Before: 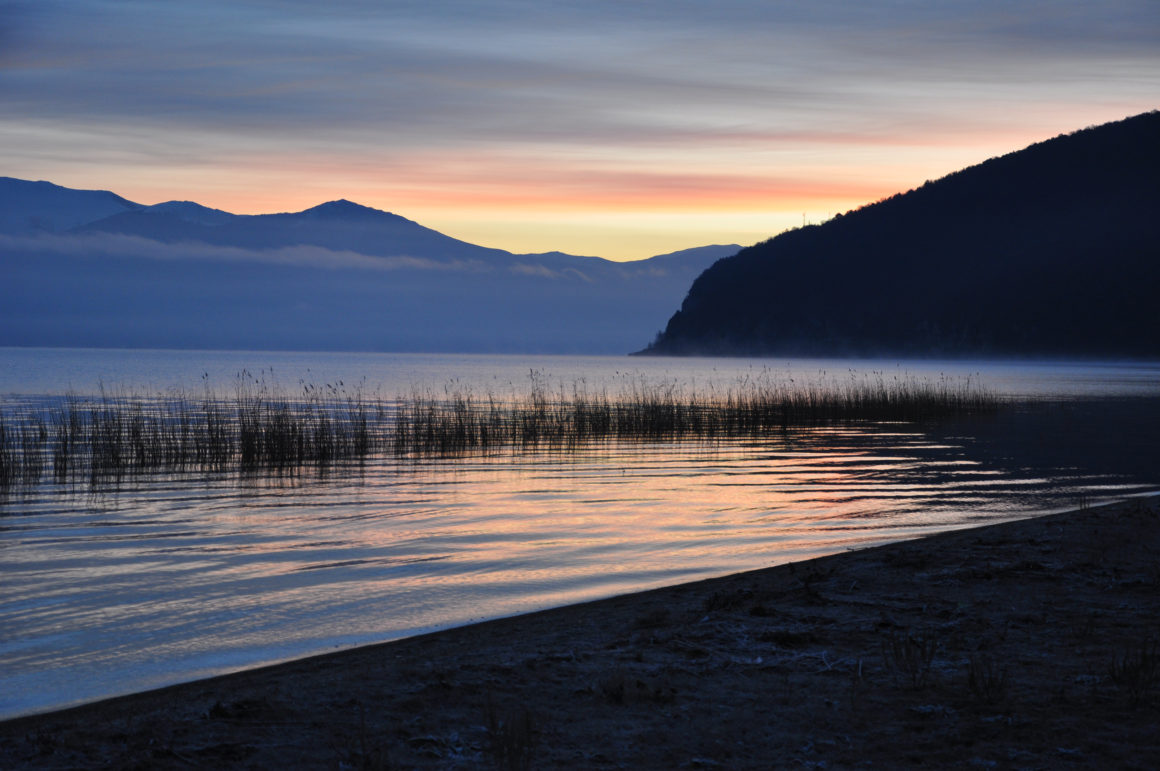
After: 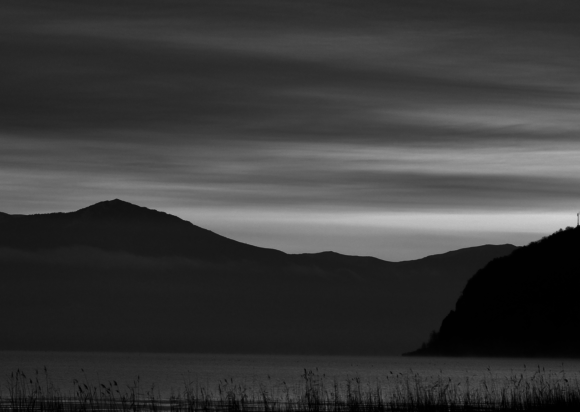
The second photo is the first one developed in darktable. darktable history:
crop: left 19.556%, right 30.401%, bottom 46.458%
color calibration: output gray [0.25, 0.35, 0.4, 0], x 0.383, y 0.372, temperature 3905.17 K
contrast brightness saturation: contrast 0.02, brightness -1, saturation -1
